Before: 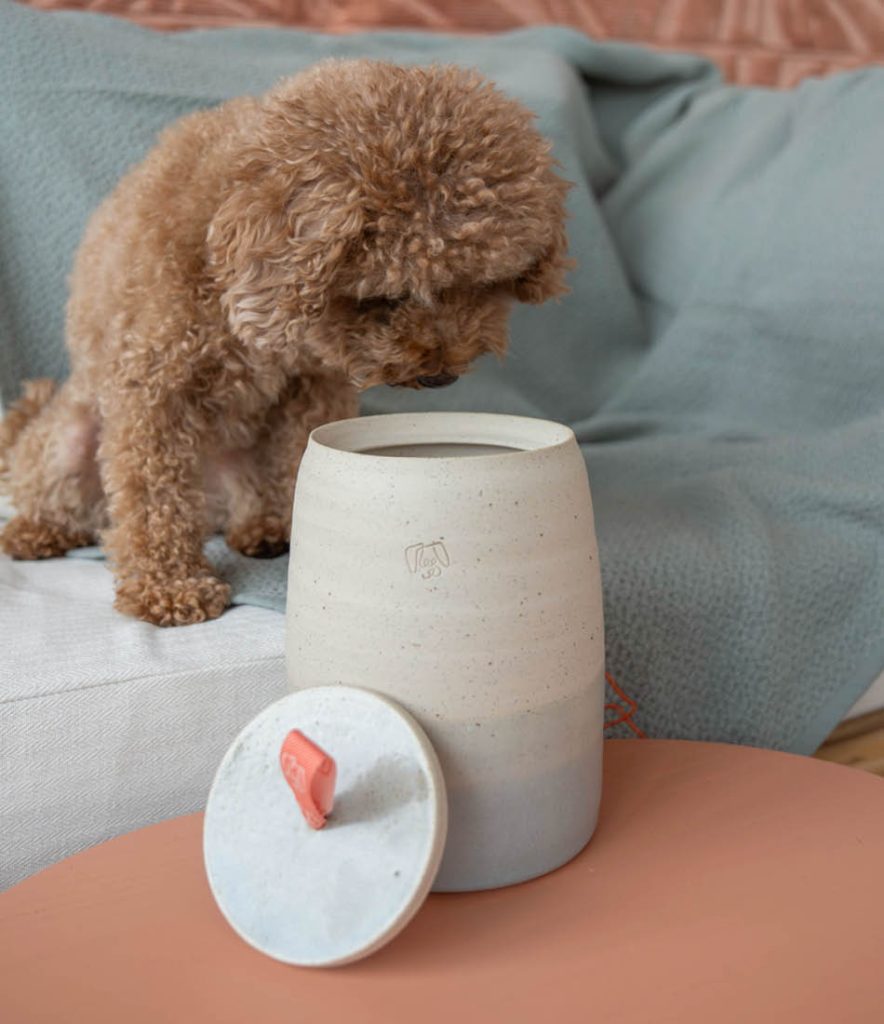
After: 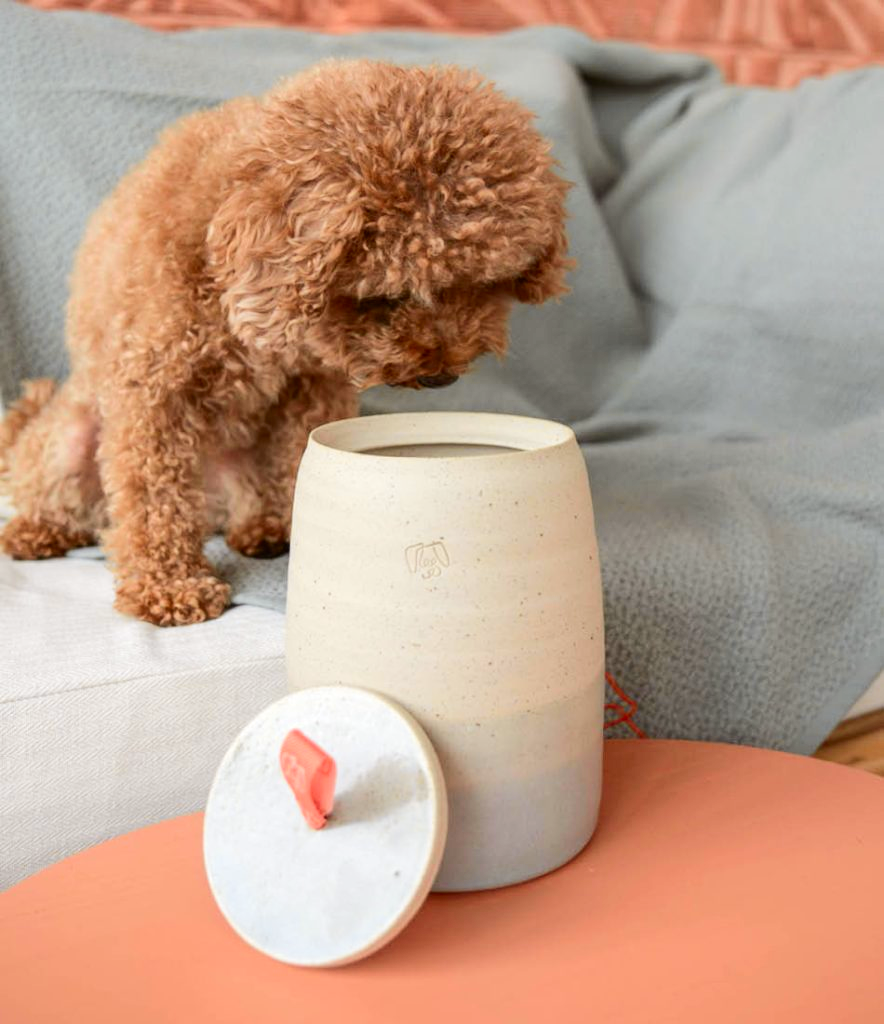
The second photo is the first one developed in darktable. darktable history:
tone curve: curves: ch0 [(0, 0) (0.239, 0.248) (0.508, 0.606) (0.828, 0.878) (1, 1)]; ch1 [(0, 0) (0.401, 0.42) (0.442, 0.47) (0.492, 0.498) (0.511, 0.516) (0.555, 0.586) (0.681, 0.739) (1, 1)]; ch2 [(0, 0) (0.411, 0.433) (0.5, 0.504) (0.545, 0.574) (1, 1)], color space Lab, independent channels, preserve colors none
tone equalizer: on, module defaults
color balance rgb: power › chroma 0.687%, power › hue 60°, highlights gain › luminance 18.085%, perceptual saturation grading › global saturation -2.27%, perceptual saturation grading › highlights -7.759%, perceptual saturation grading › mid-tones 8.11%, perceptual saturation grading › shadows 2.905%
